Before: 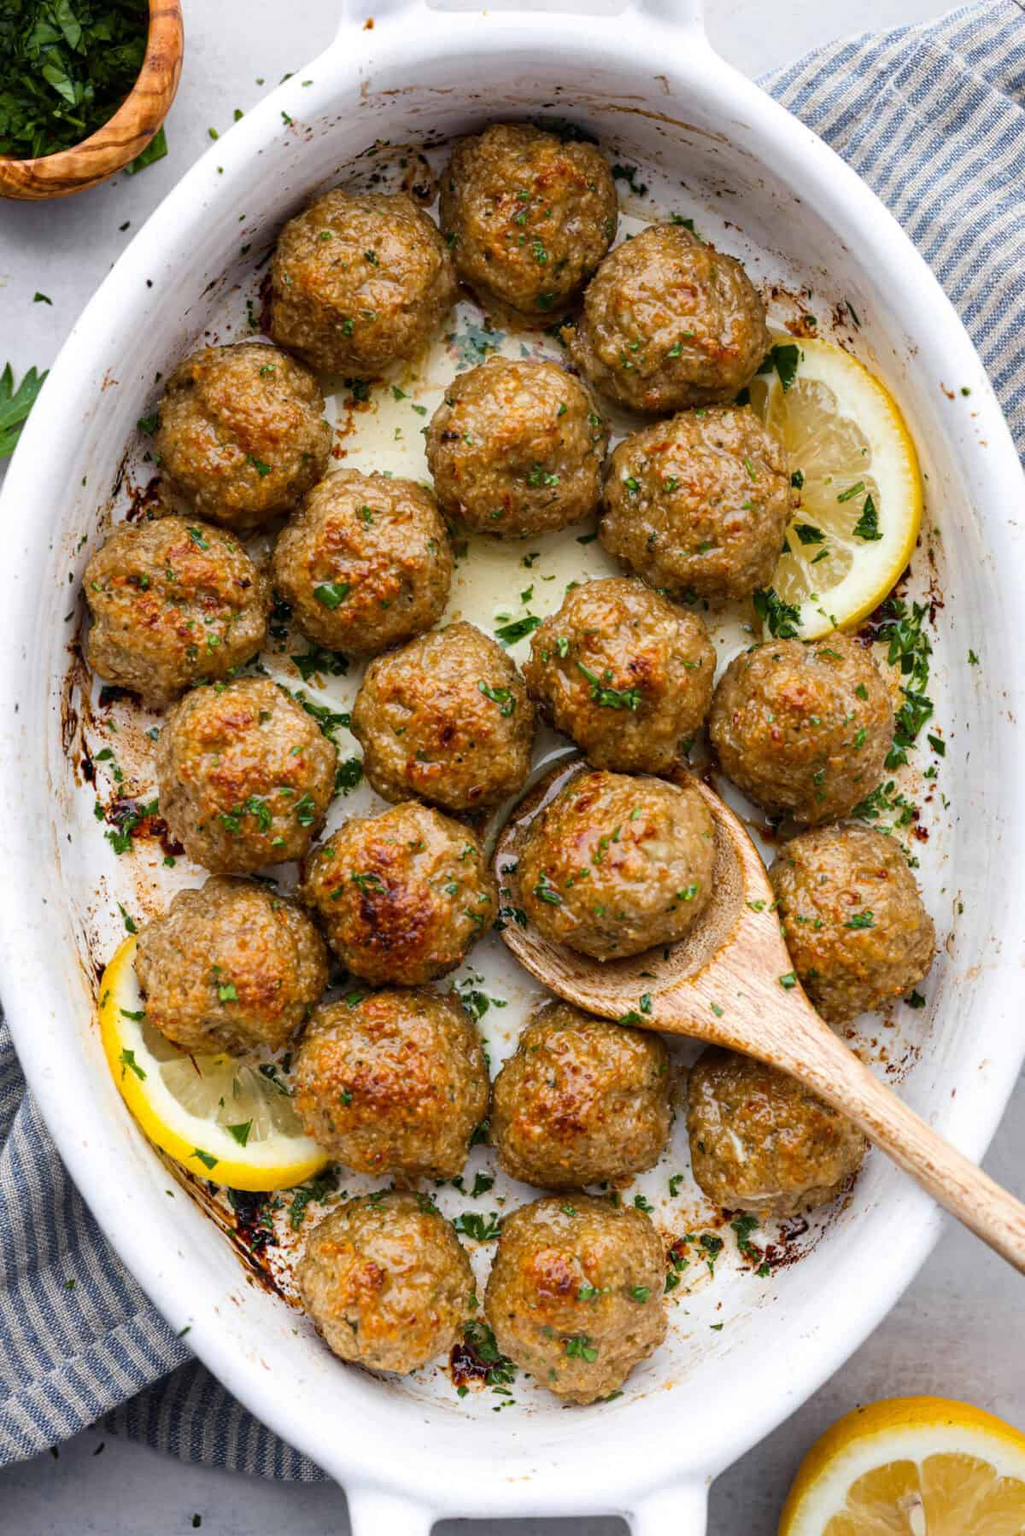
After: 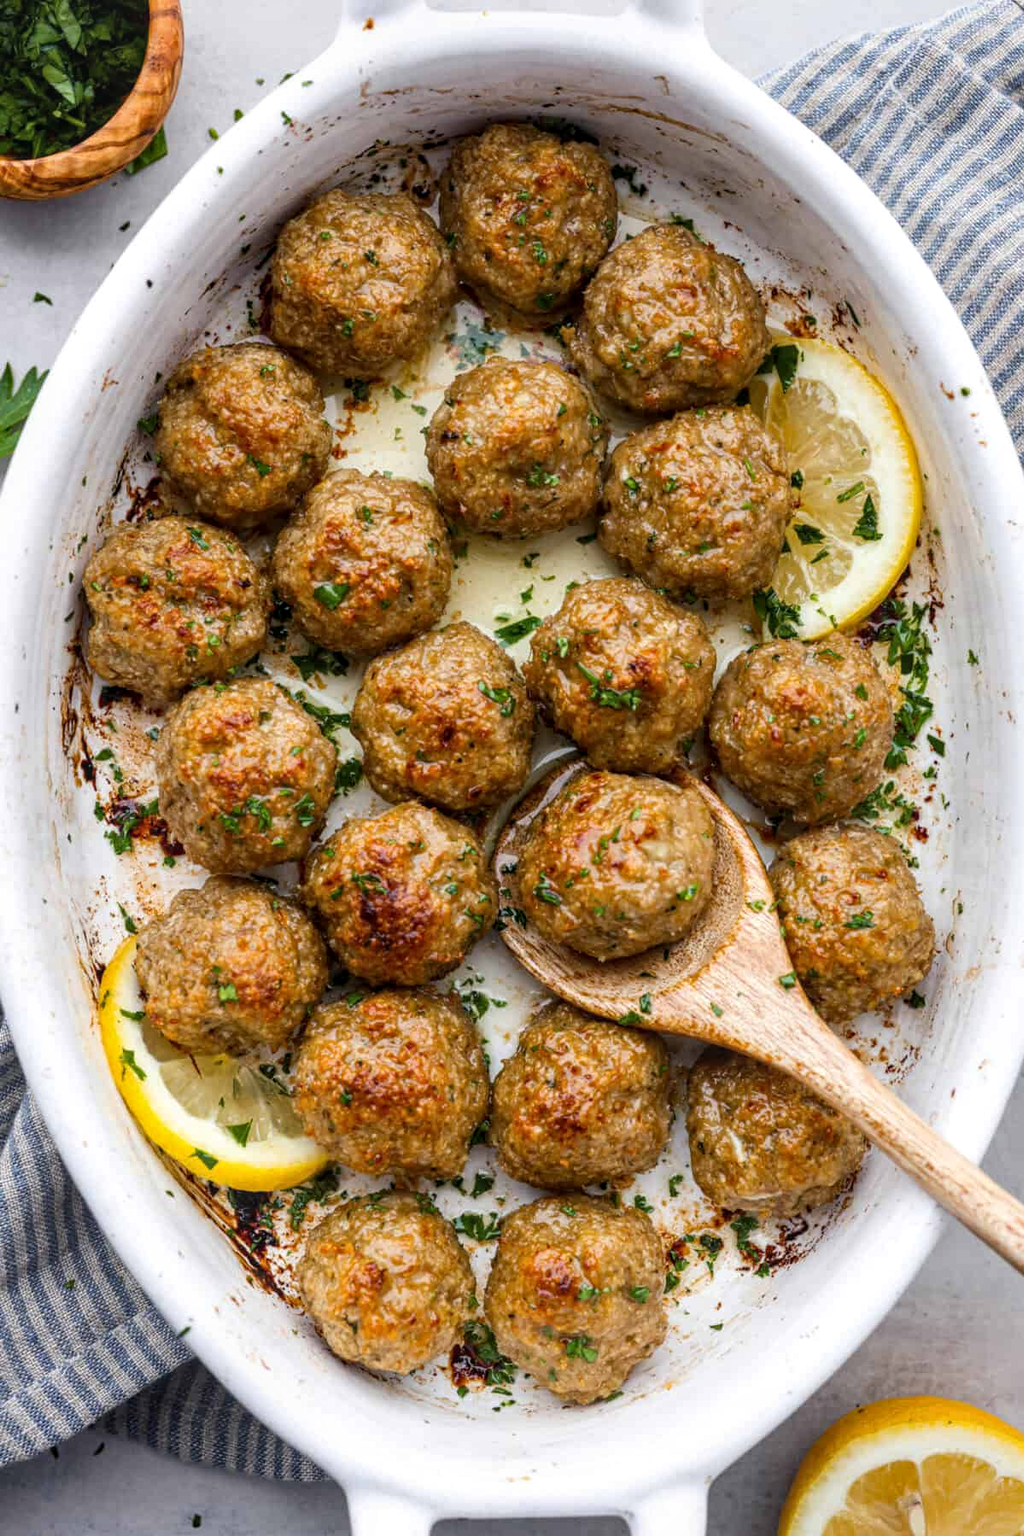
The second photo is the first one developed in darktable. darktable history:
local contrast: detail 120%
